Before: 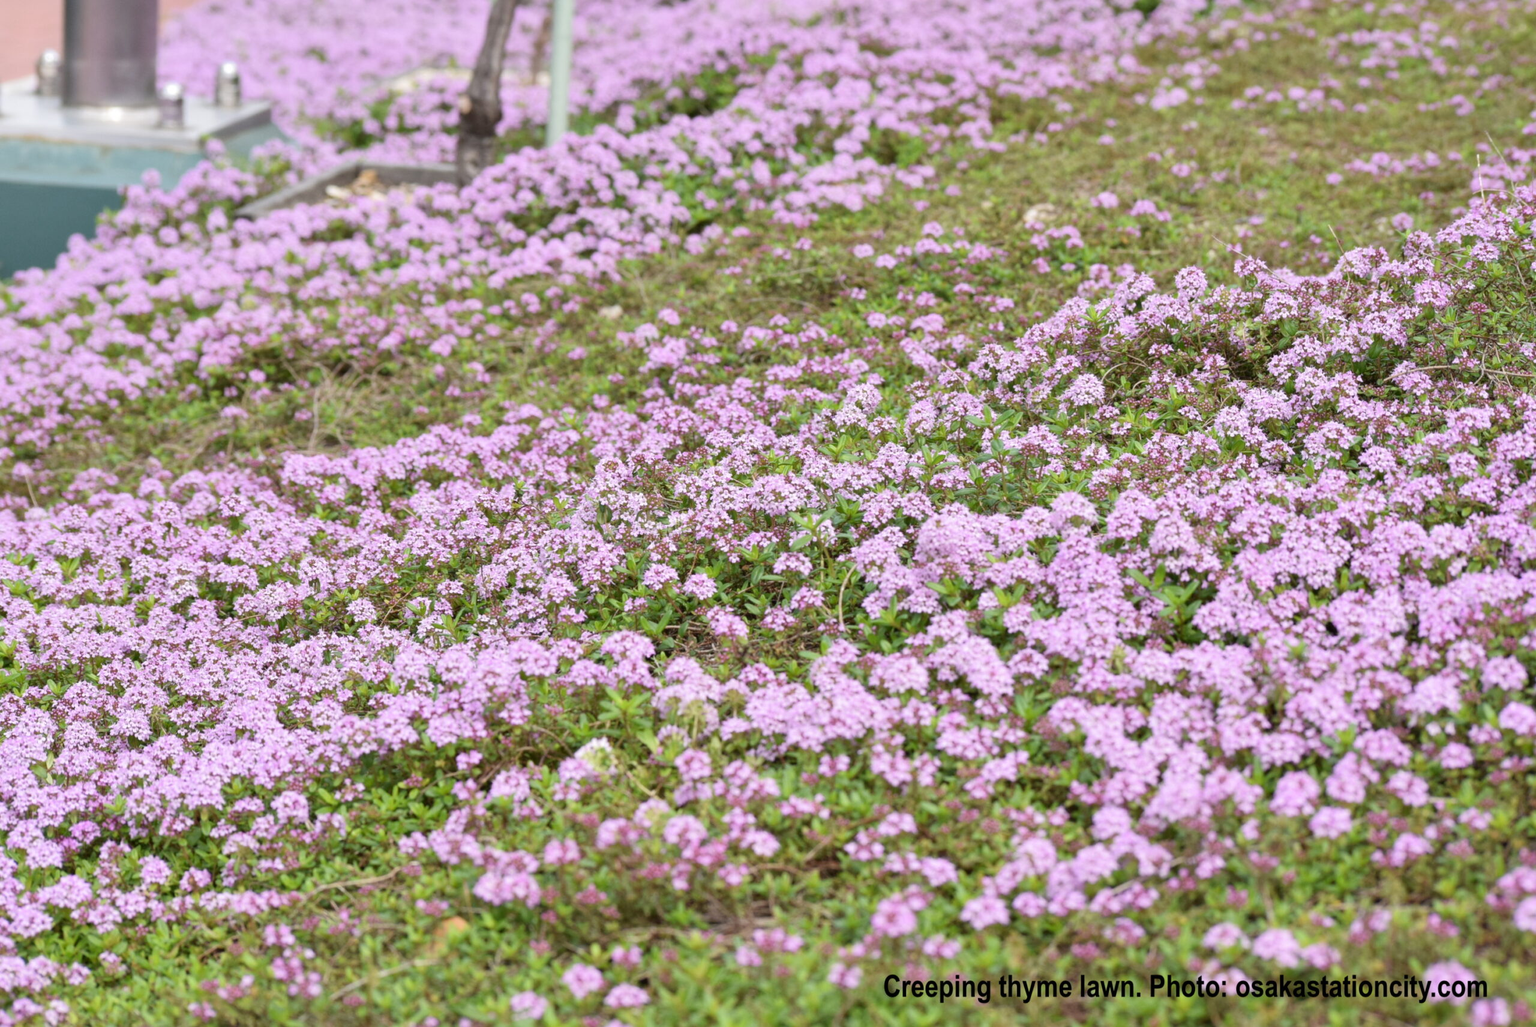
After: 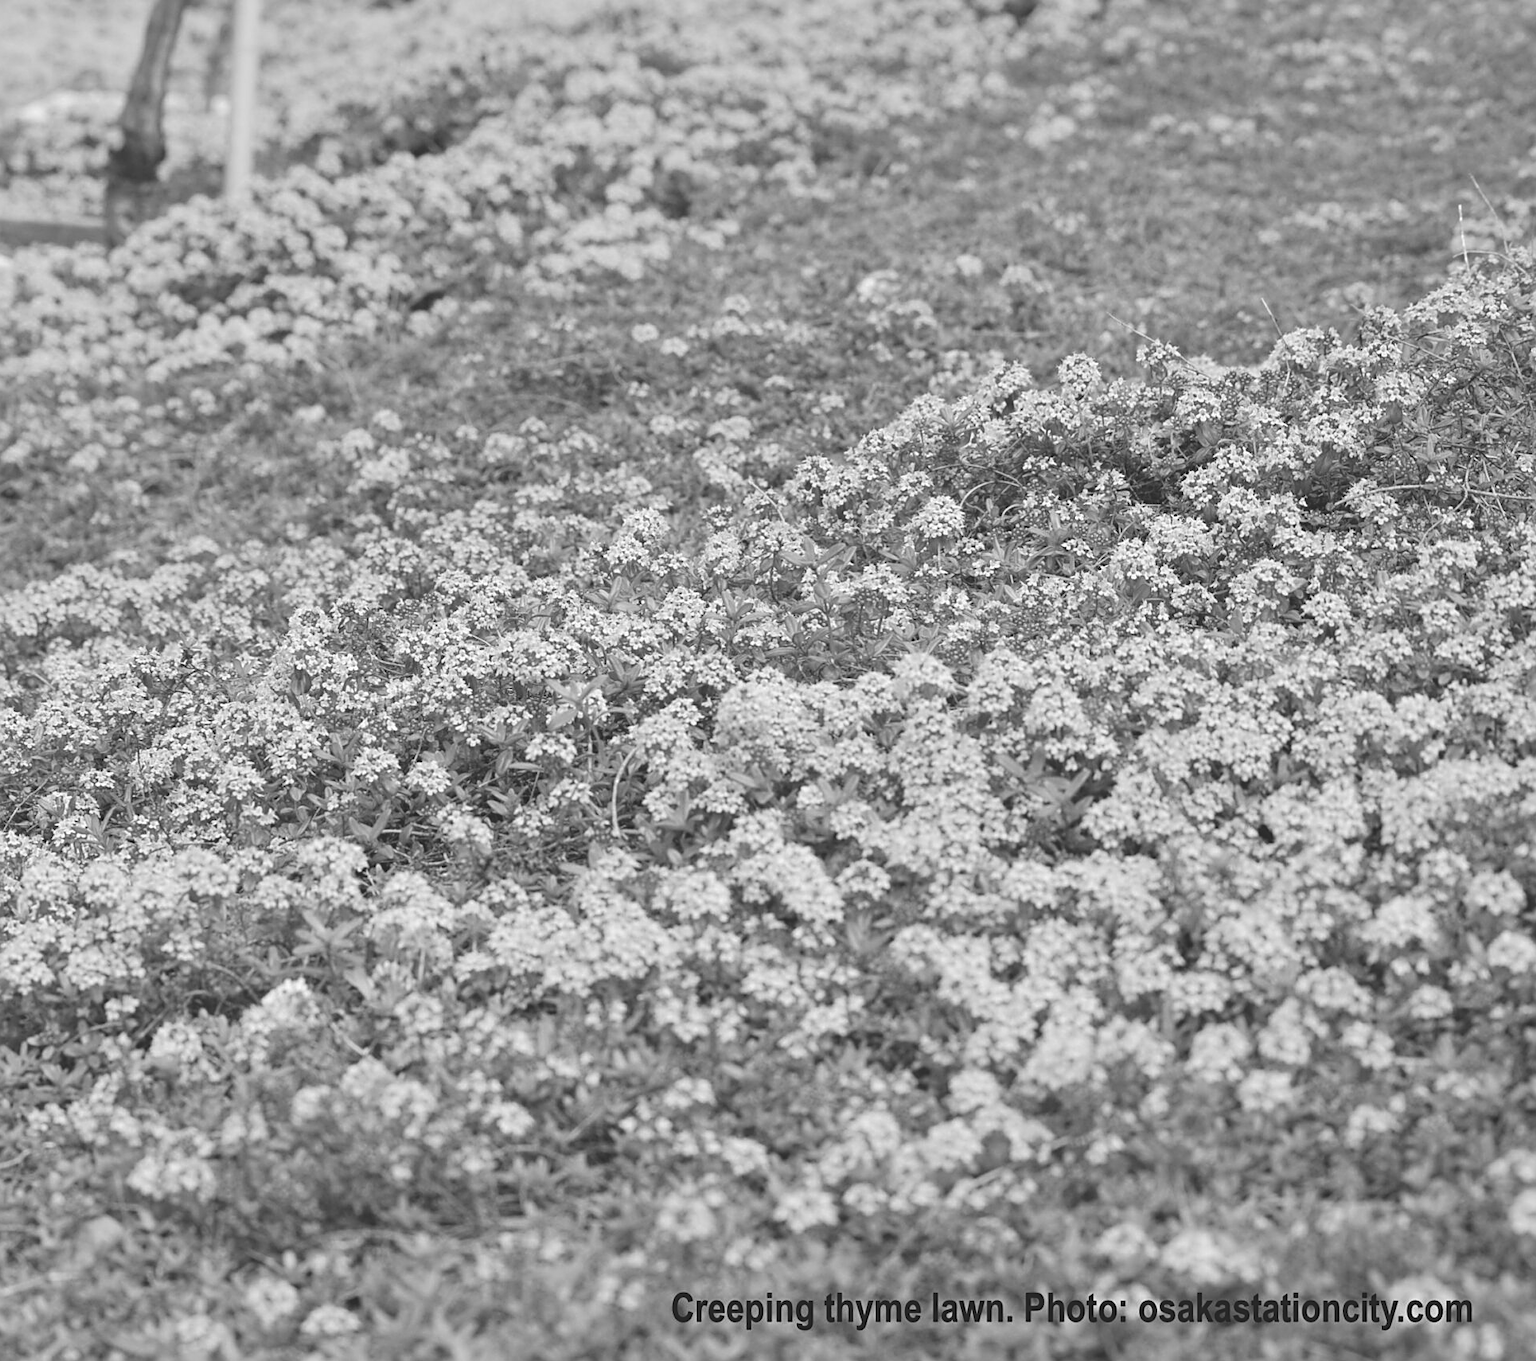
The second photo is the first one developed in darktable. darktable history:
exposure: black level correction -0.023, exposure -0.039 EV, compensate highlight preservation false
monochrome: on, module defaults
sharpen: on, module defaults
crop and rotate: left 24.6%
